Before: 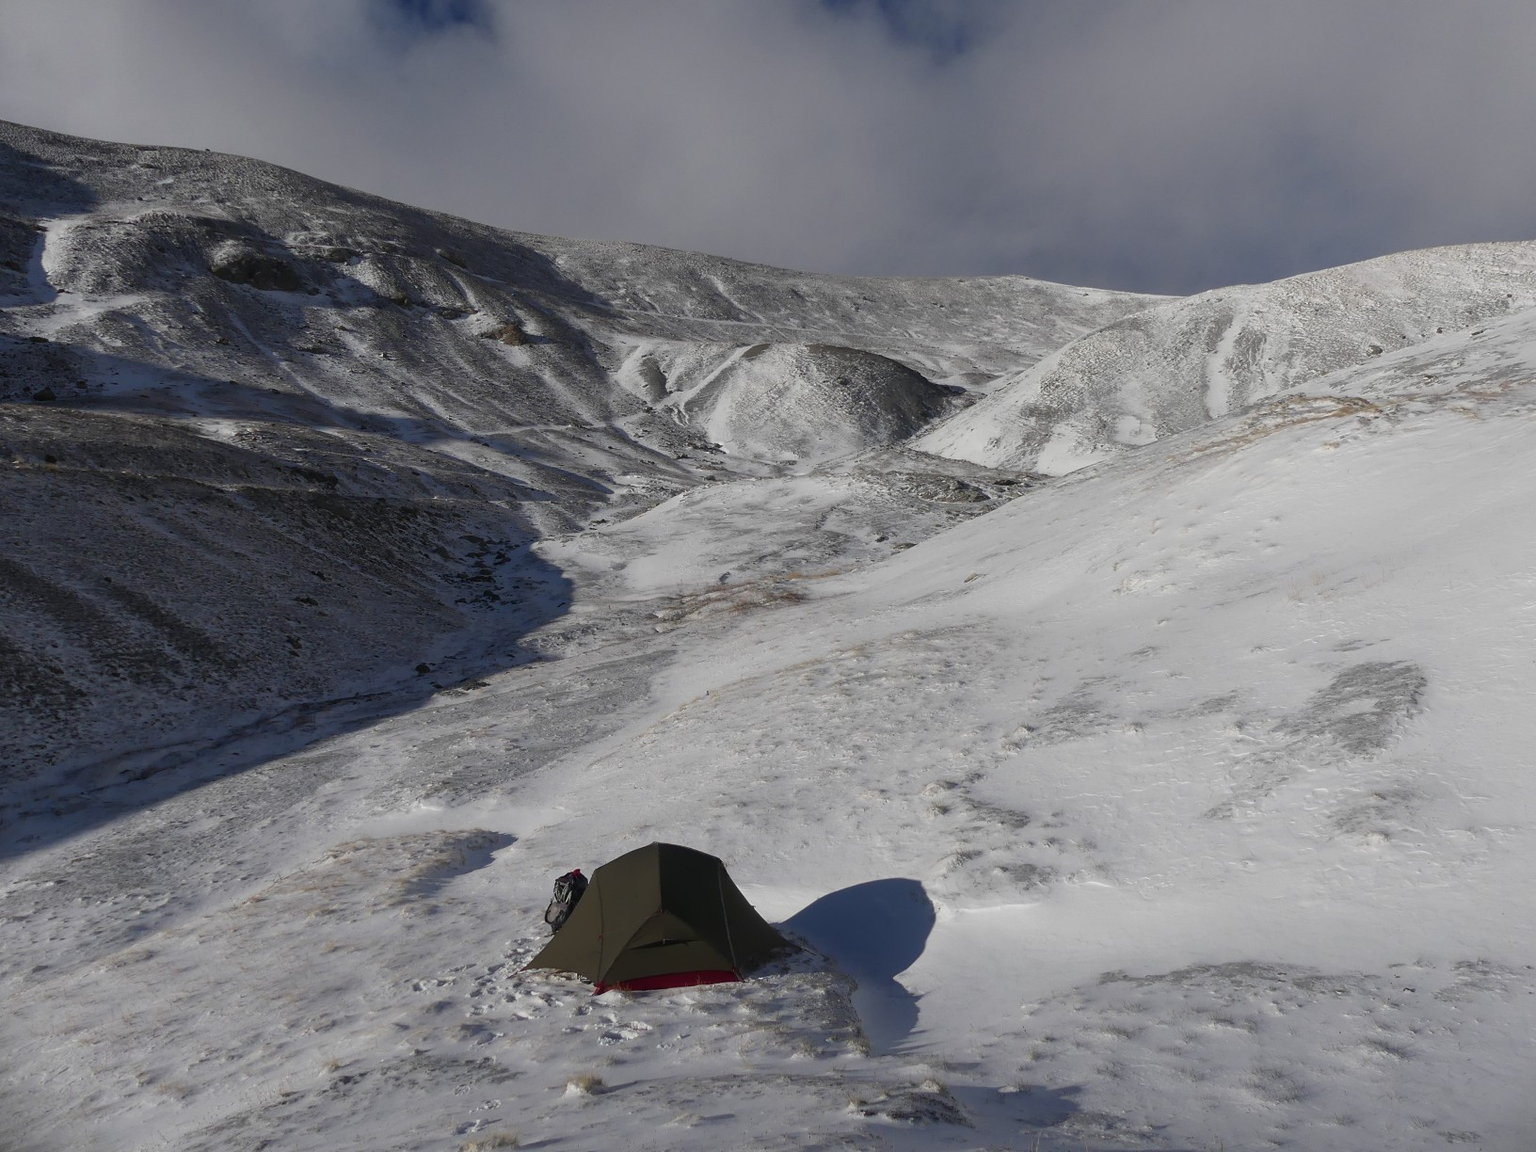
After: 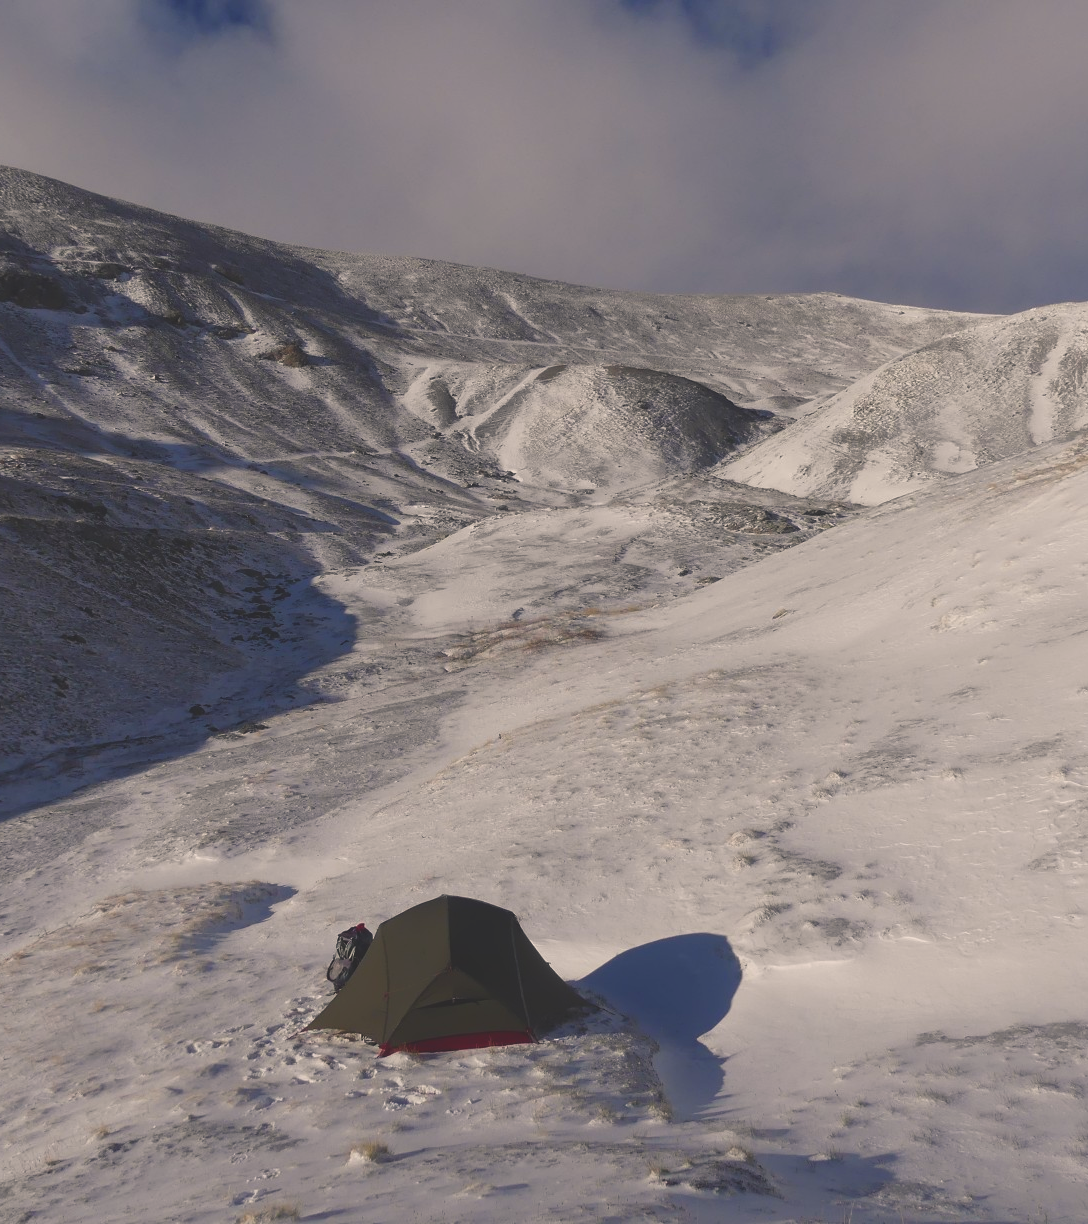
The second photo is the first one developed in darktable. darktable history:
crop and rotate: left 15.446%, right 17.836%
color balance rgb: shadows lift › chroma 2%, shadows lift › hue 247.2°, power › chroma 0.3%, power › hue 25.2°, highlights gain › chroma 3%, highlights gain › hue 60°, global offset › luminance 2%, perceptual saturation grading › global saturation 20%, perceptual saturation grading › highlights -20%, perceptual saturation grading › shadows 30%
